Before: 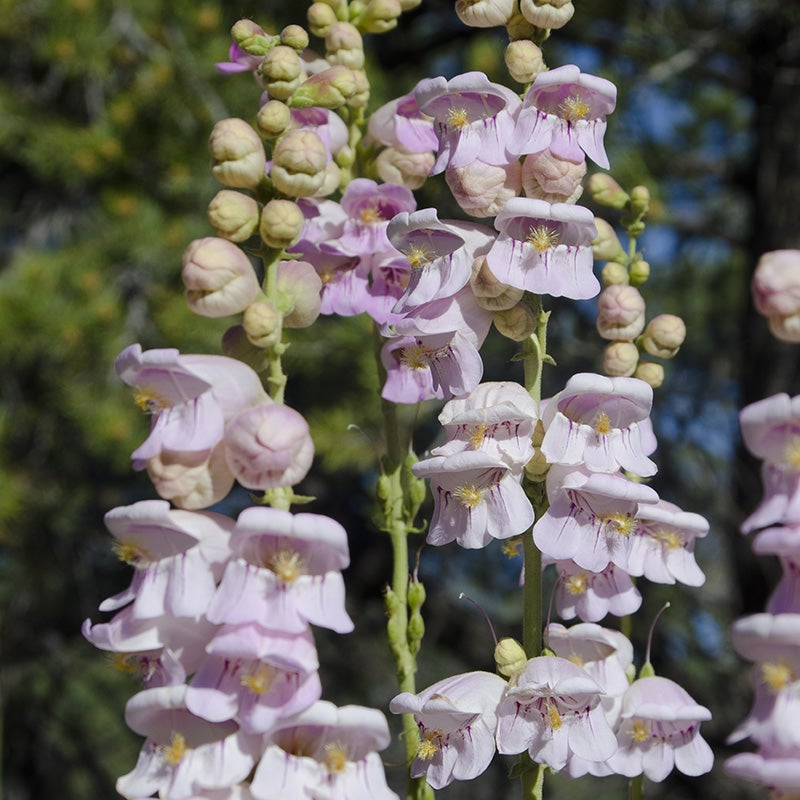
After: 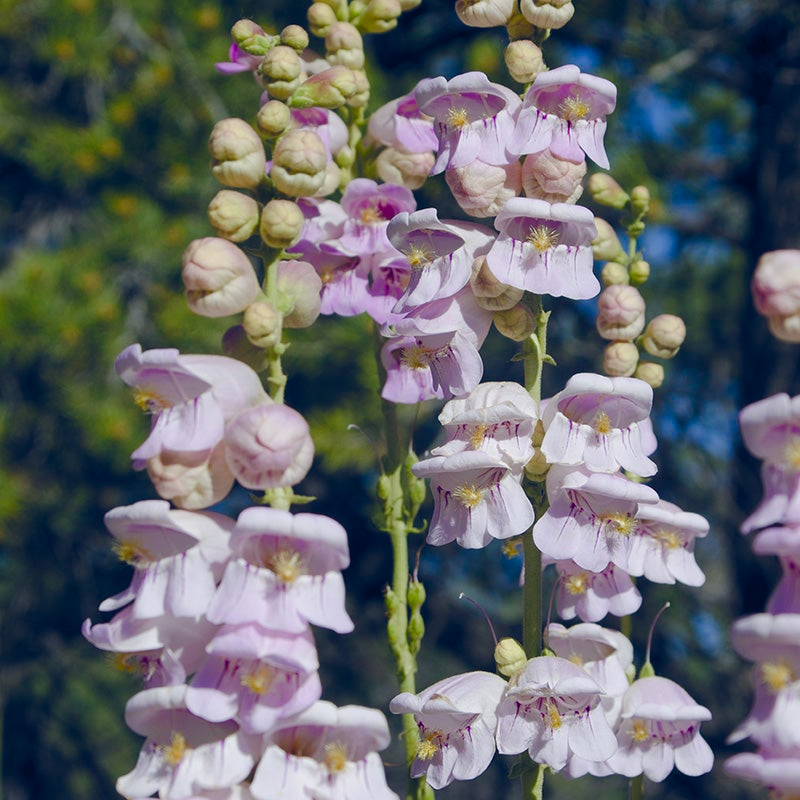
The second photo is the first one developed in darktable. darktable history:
color balance rgb: global offset › luminance 0.38%, global offset › chroma 0.218%, global offset › hue 255.5°, linear chroma grading › global chroma 14.629%, perceptual saturation grading › global saturation 25.277%, perceptual saturation grading › highlights -50.57%, perceptual saturation grading › shadows 31.119%
